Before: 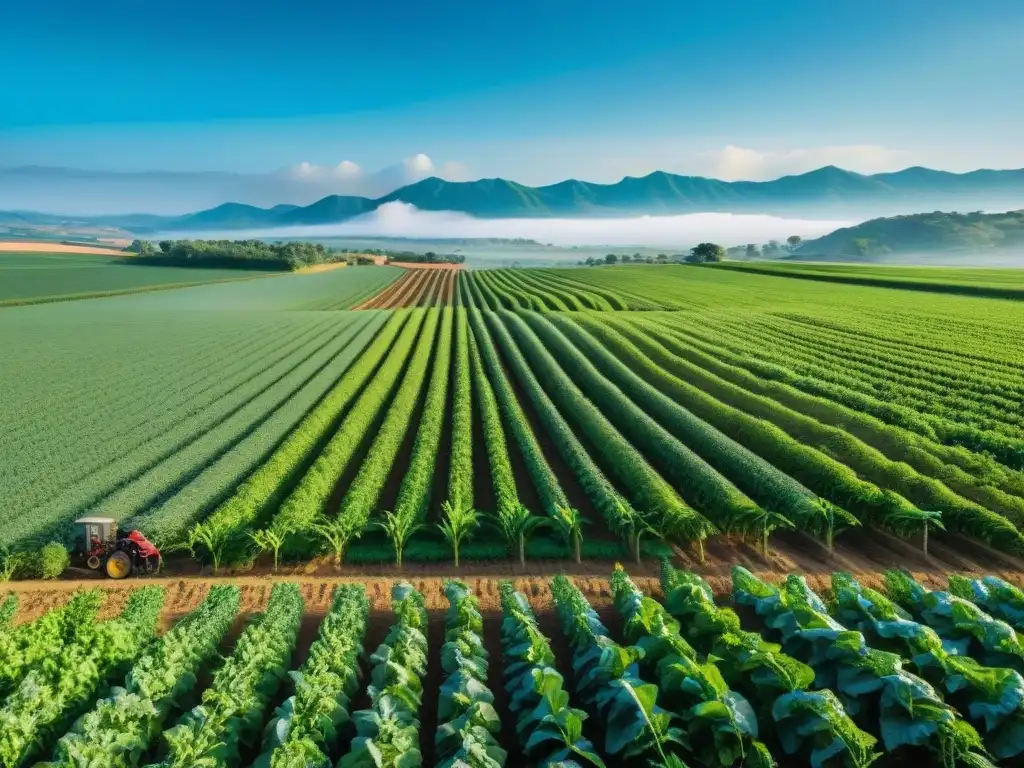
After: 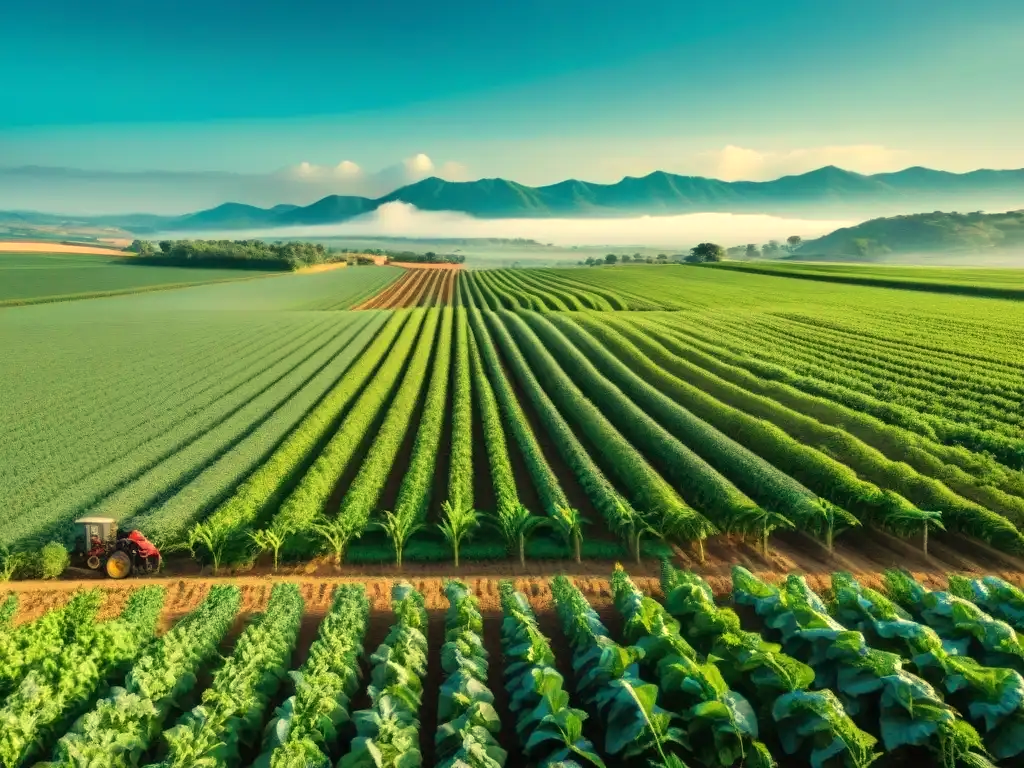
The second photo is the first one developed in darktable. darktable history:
exposure: exposure 0.207 EV, compensate highlight preservation false
white balance: red 1.08, blue 0.791
